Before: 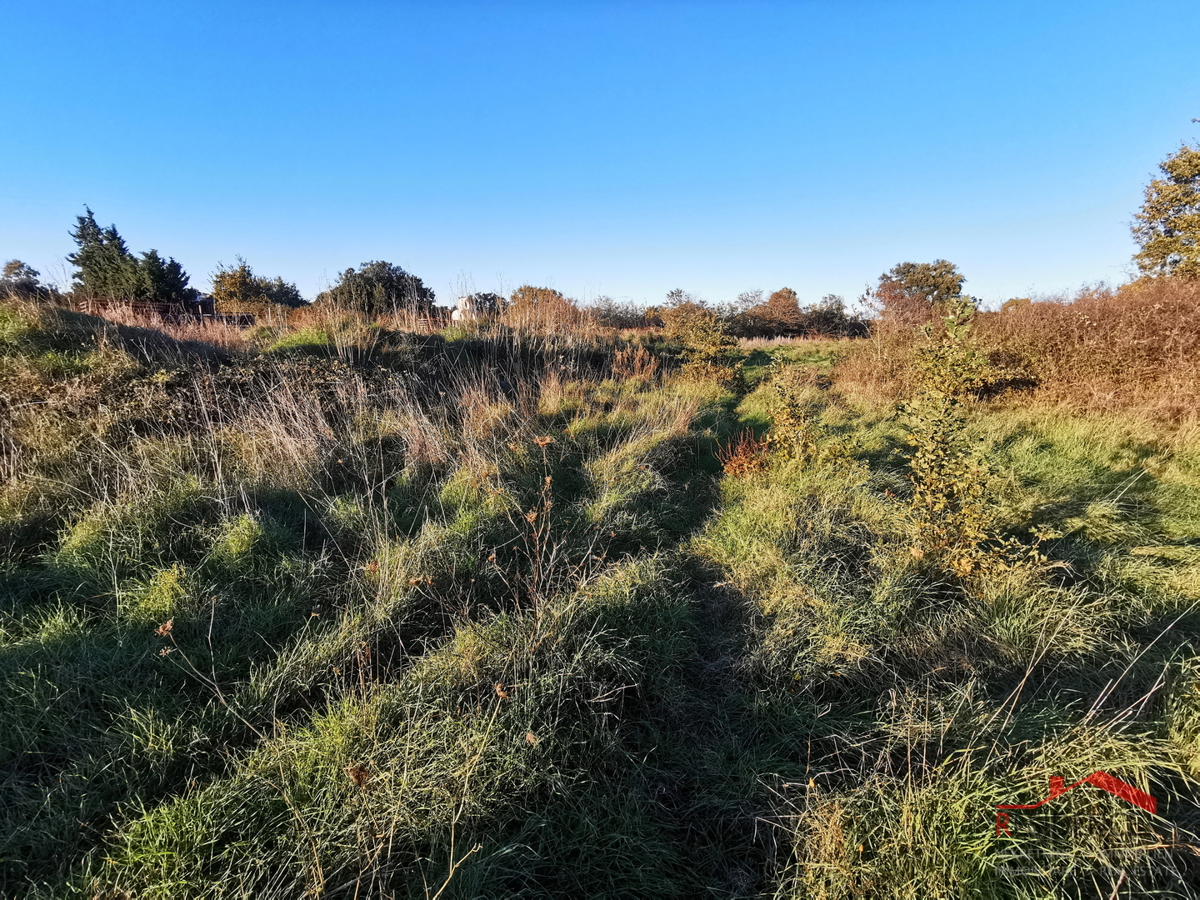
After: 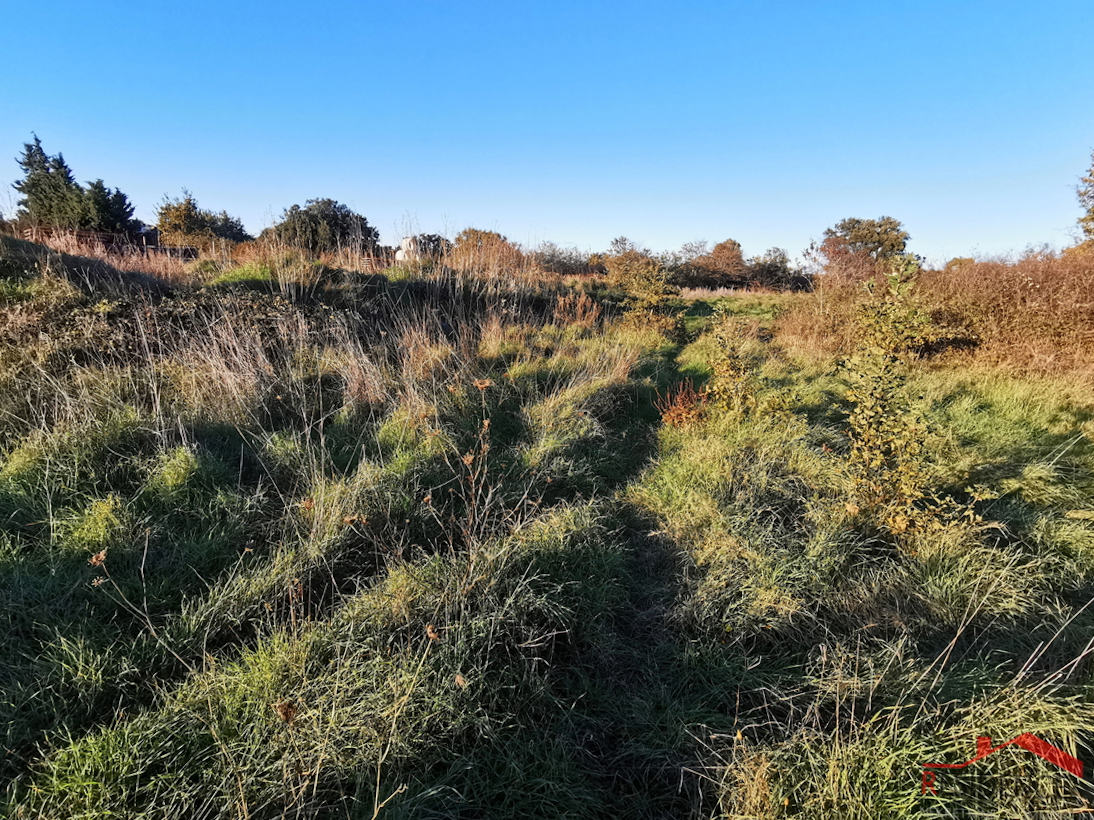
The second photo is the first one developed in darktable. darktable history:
rotate and perspective: crop left 0, crop top 0
crop and rotate: angle -1.96°, left 3.097%, top 4.154%, right 1.586%, bottom 0.529%
